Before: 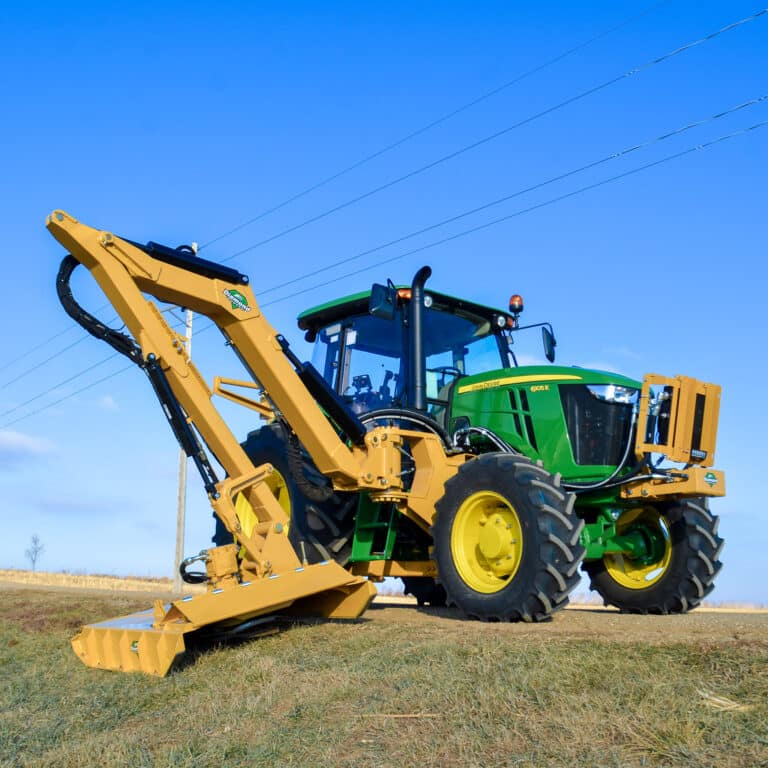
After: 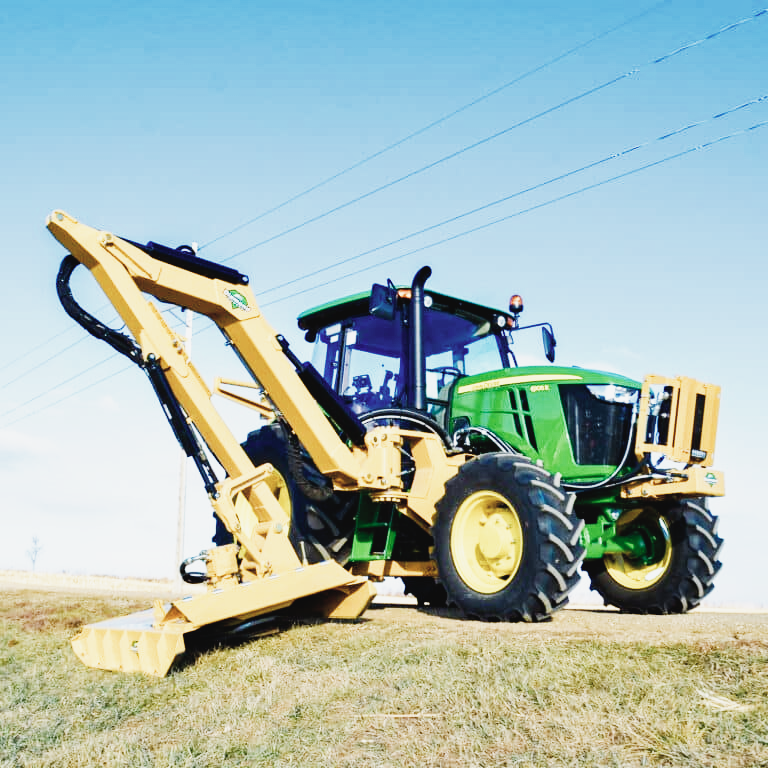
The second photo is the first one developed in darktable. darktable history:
color balance rgb: perceptual saturation grading › global saturation 25.106%, perceptual saturation grading › highlights -50.245%, perceptual saturation grading › shadows 30.449%
contrast brightness saturation: contrast -0.064, saturation -0.4
base curve: curves: ch0 [(0, 0) (0.007, 0.004) (0.027, 0.03) (0.046, 0.07) (0.207, 0.54) (0.442, 0.872) (0.673, 0.972) (1, 1)], preserve colors none
haze removal: compatibility mode true, adaptive false
